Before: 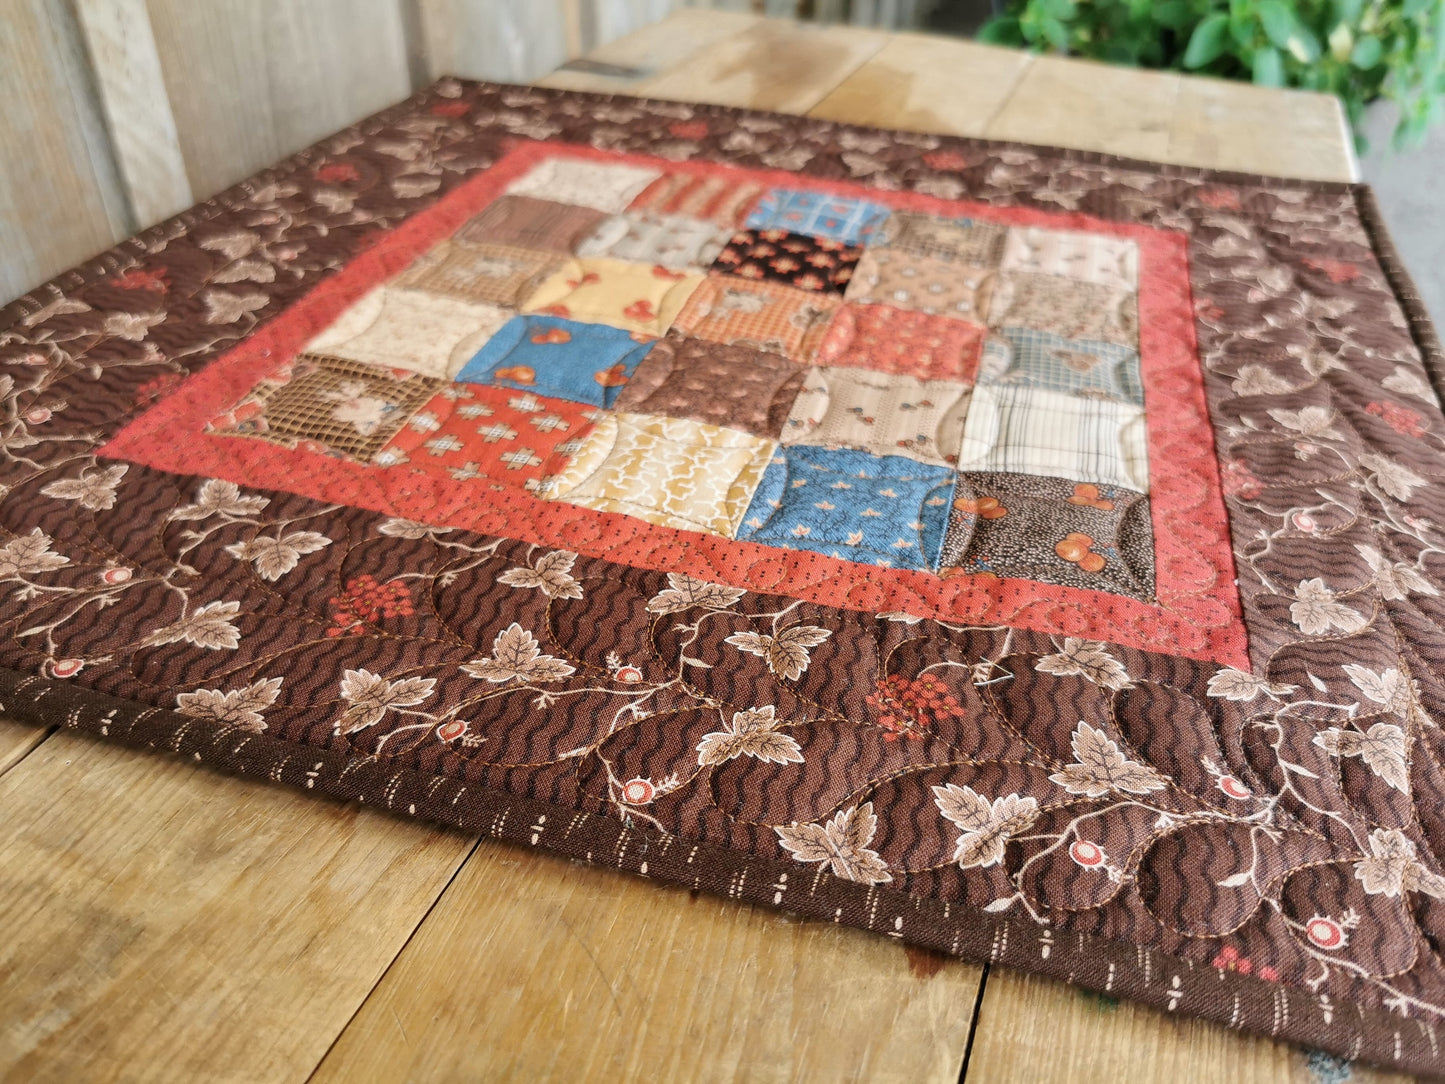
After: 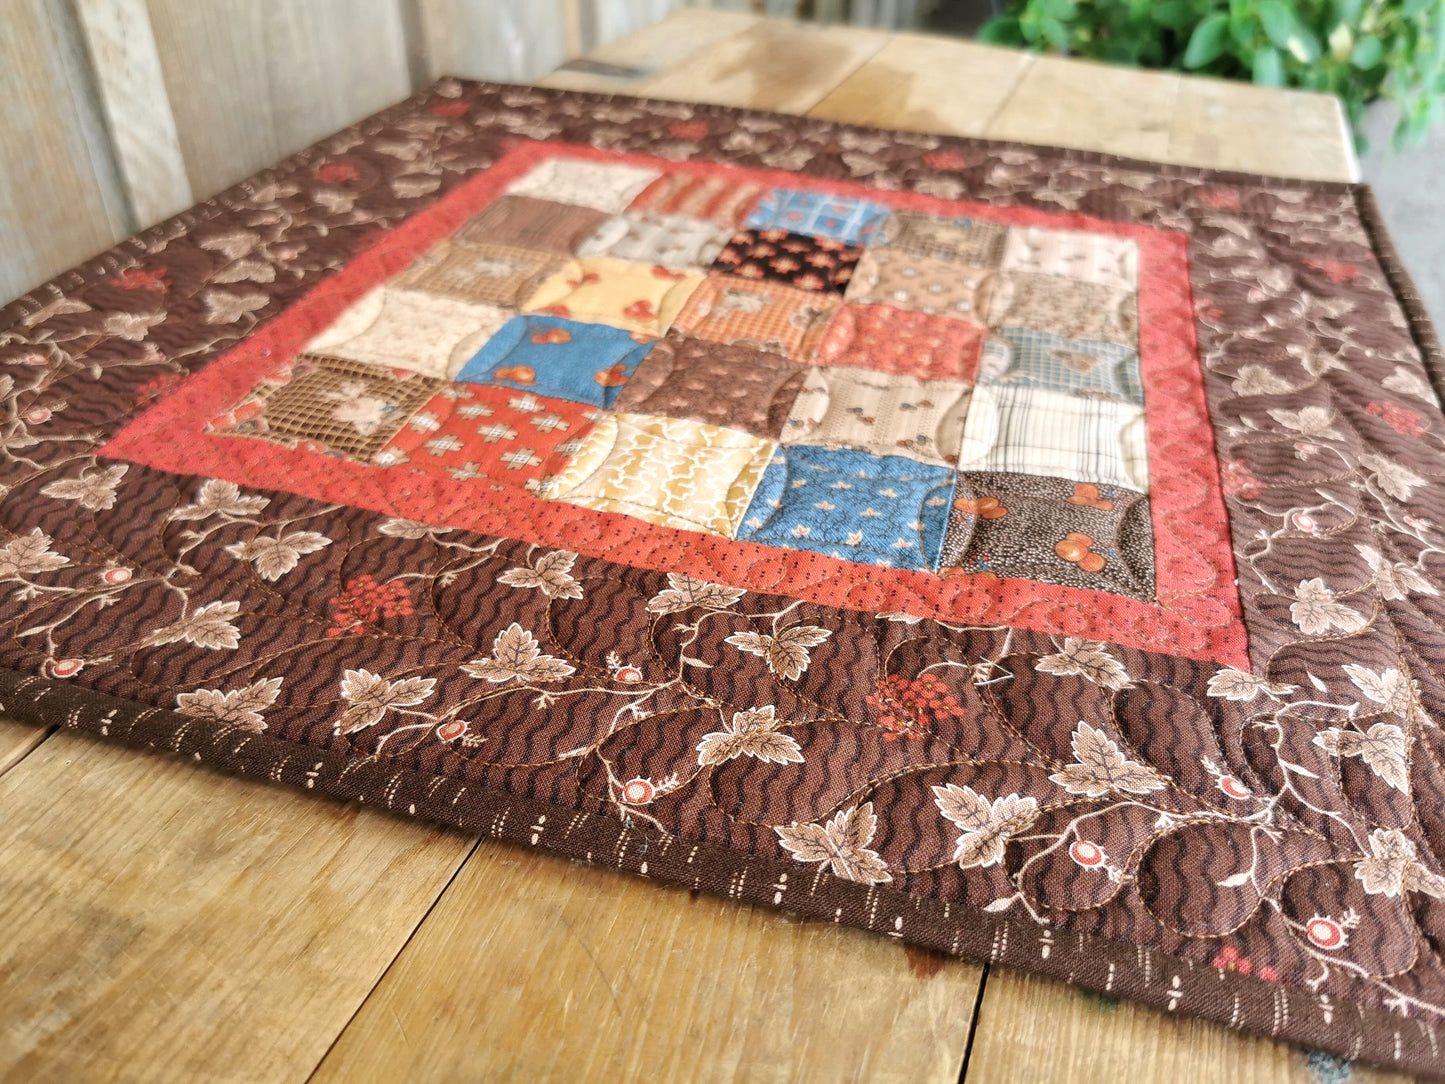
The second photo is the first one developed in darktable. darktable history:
exposure: exposure 0.236 EV, compensate highlight preservation false
tone equalizer: -8 EV -1.84 EV, -7 EV -1.16 EV, -6 EV -1.62 EV, smoothing diameter 25%, edges refinement/feathering 10, preserve details guided filter
